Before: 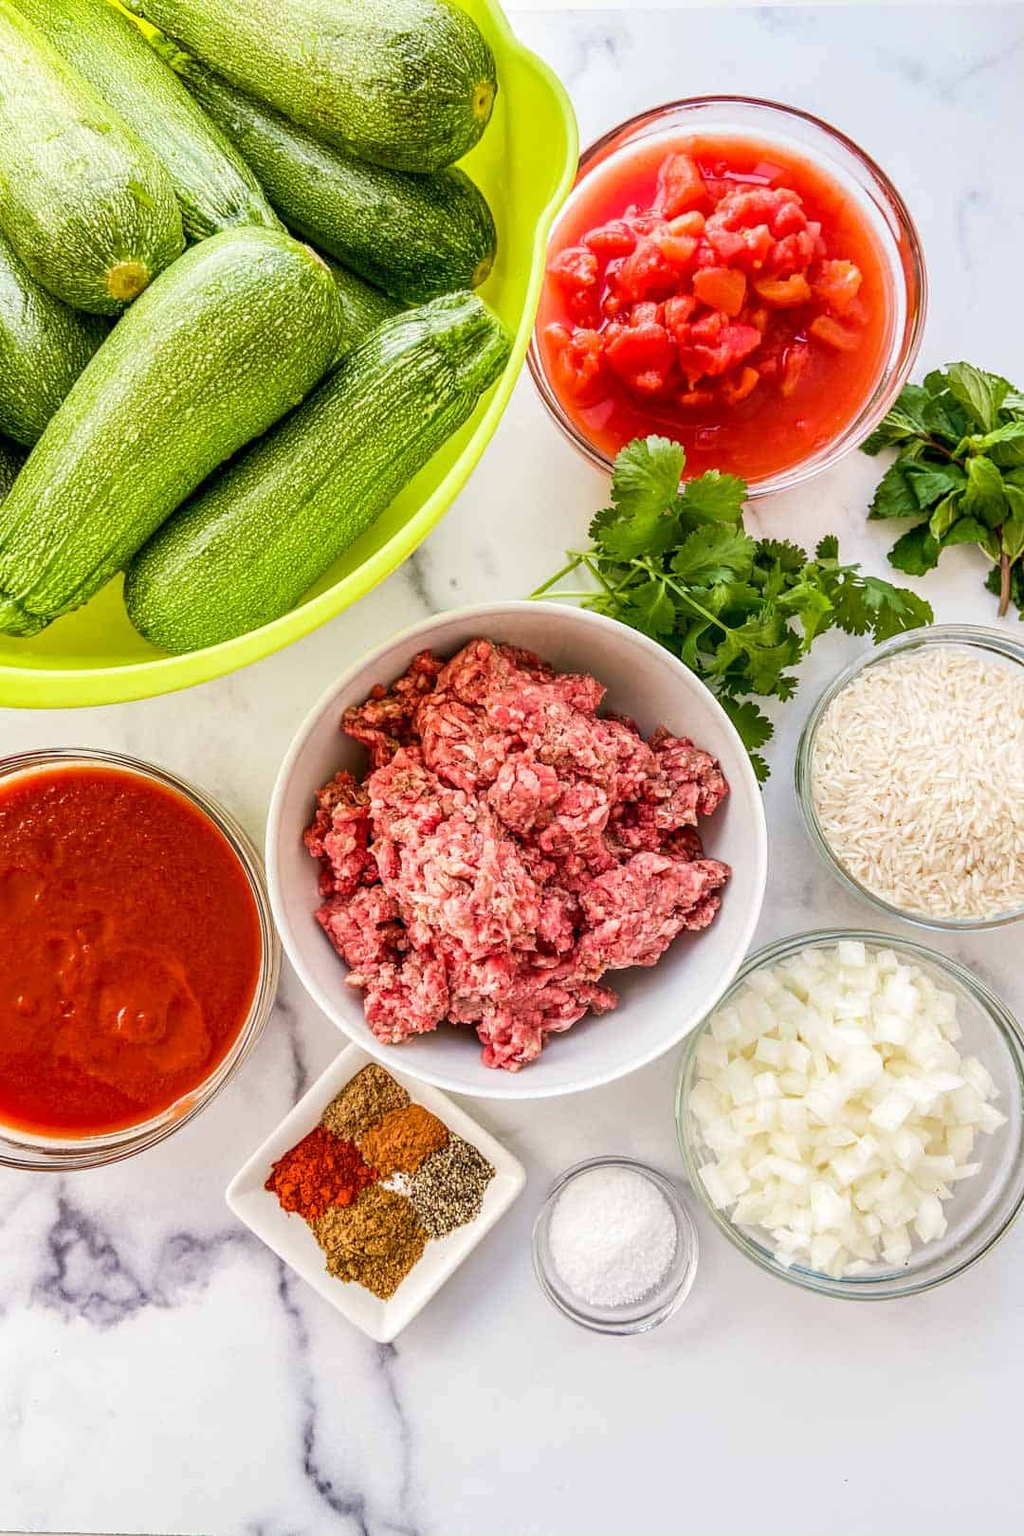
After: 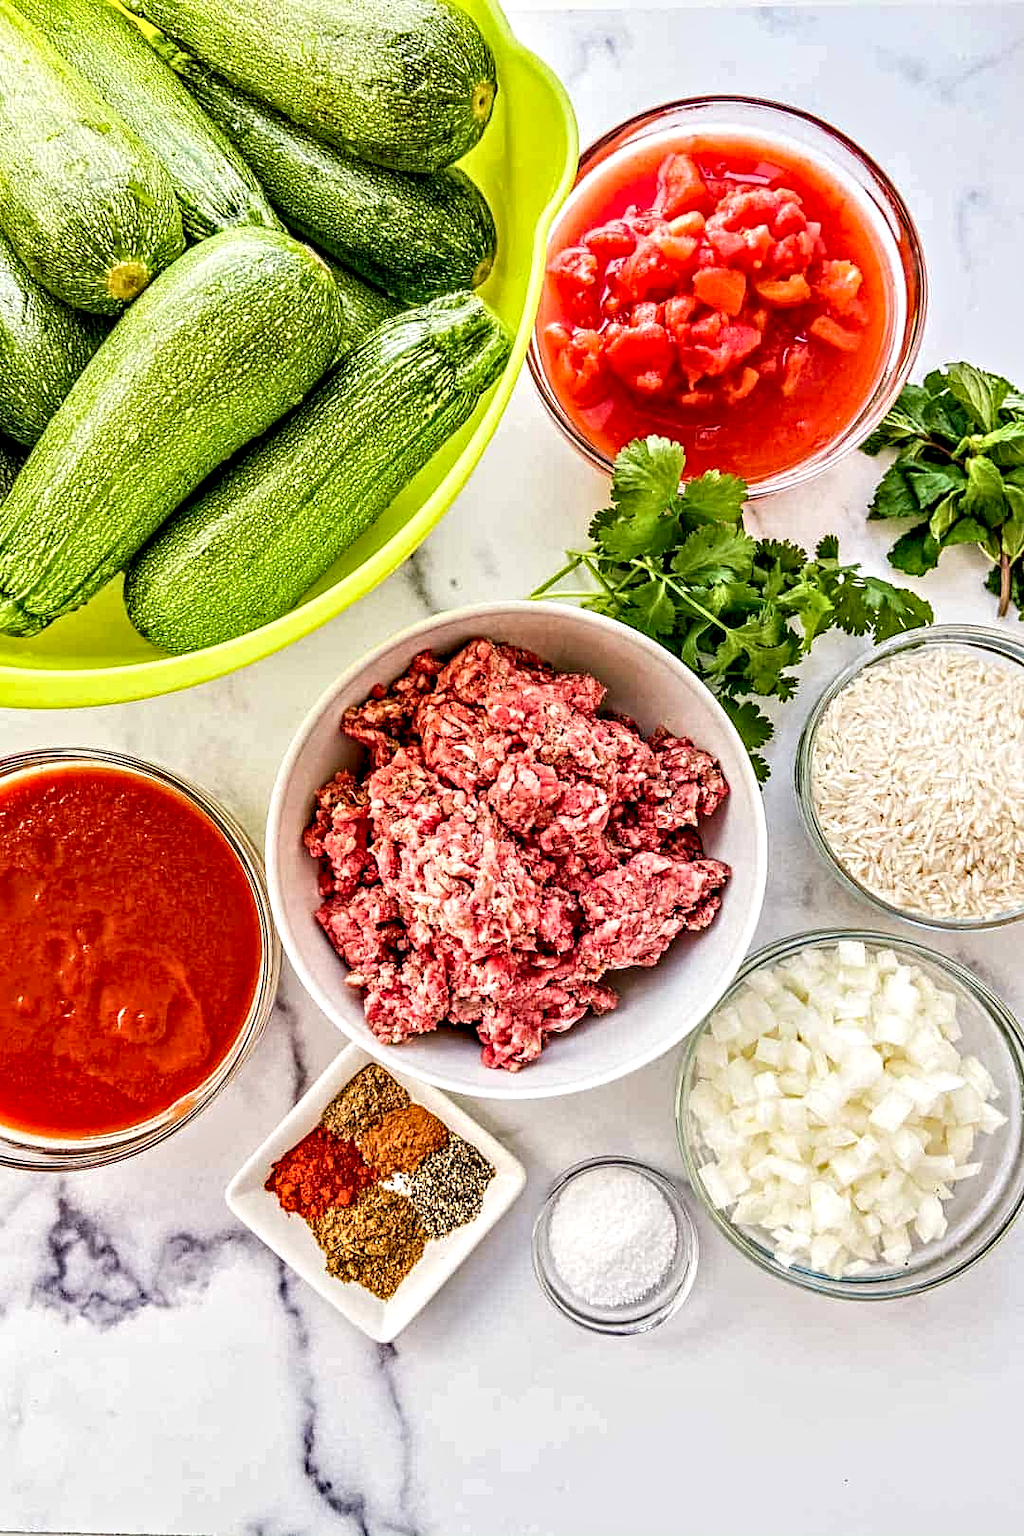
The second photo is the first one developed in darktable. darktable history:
haze removal: compatibility mode true, adaptive false
contrast equalizer: octaves 7, y [[0.5, 0.542, 0.583, 0.625, 0.667, 0.708], [0.5 ×6], [0.5 ×6], [0 ×6], [0 ×6]]
levels: levels [0, 0.478, 1]
